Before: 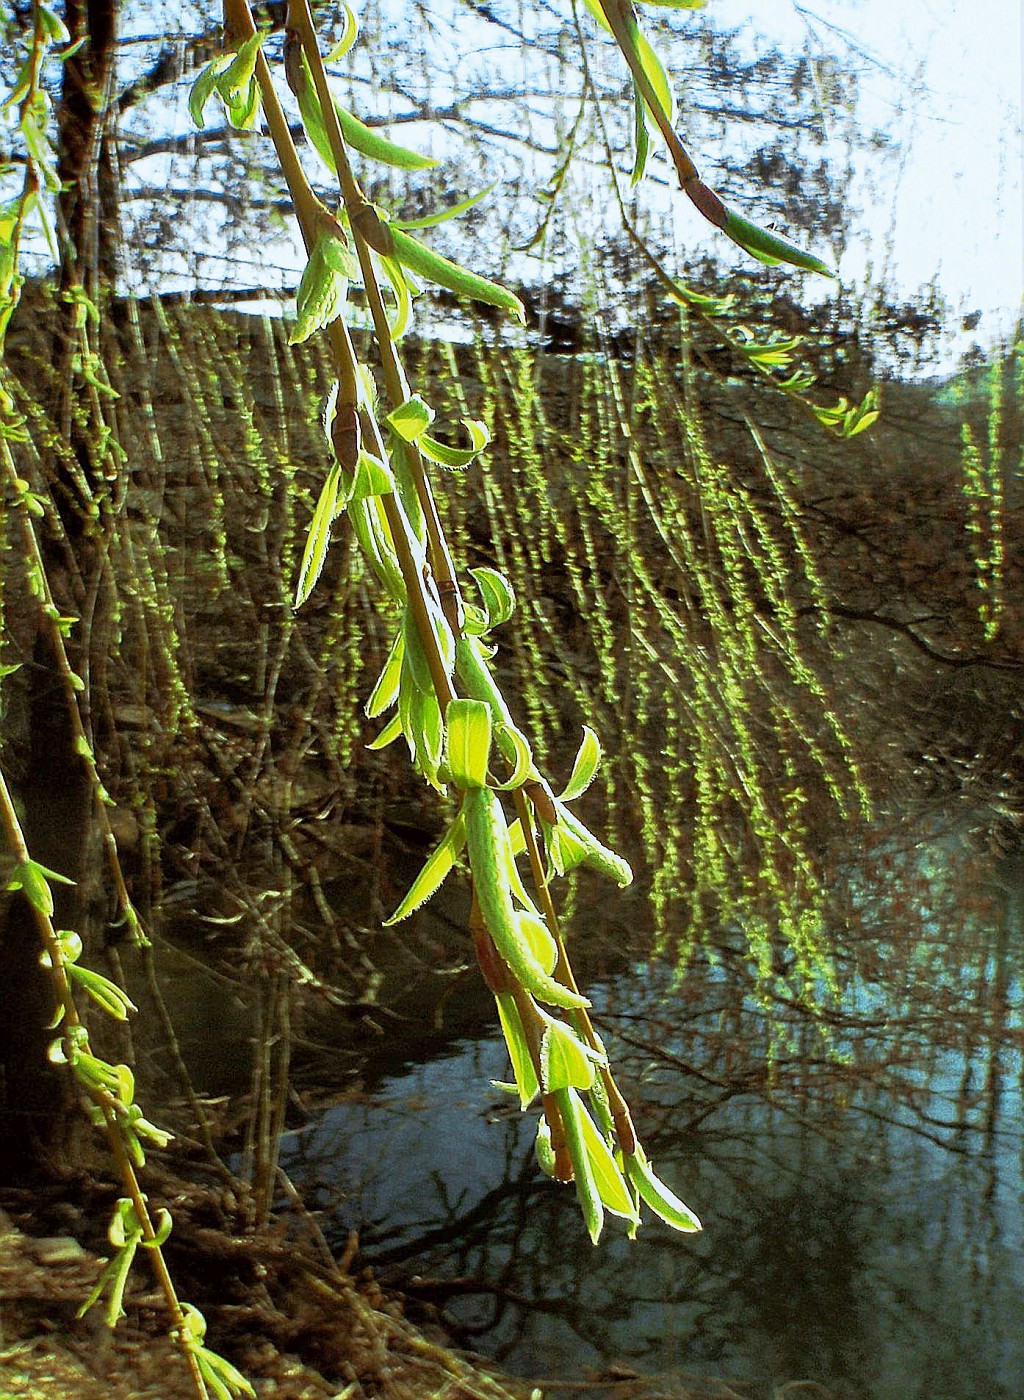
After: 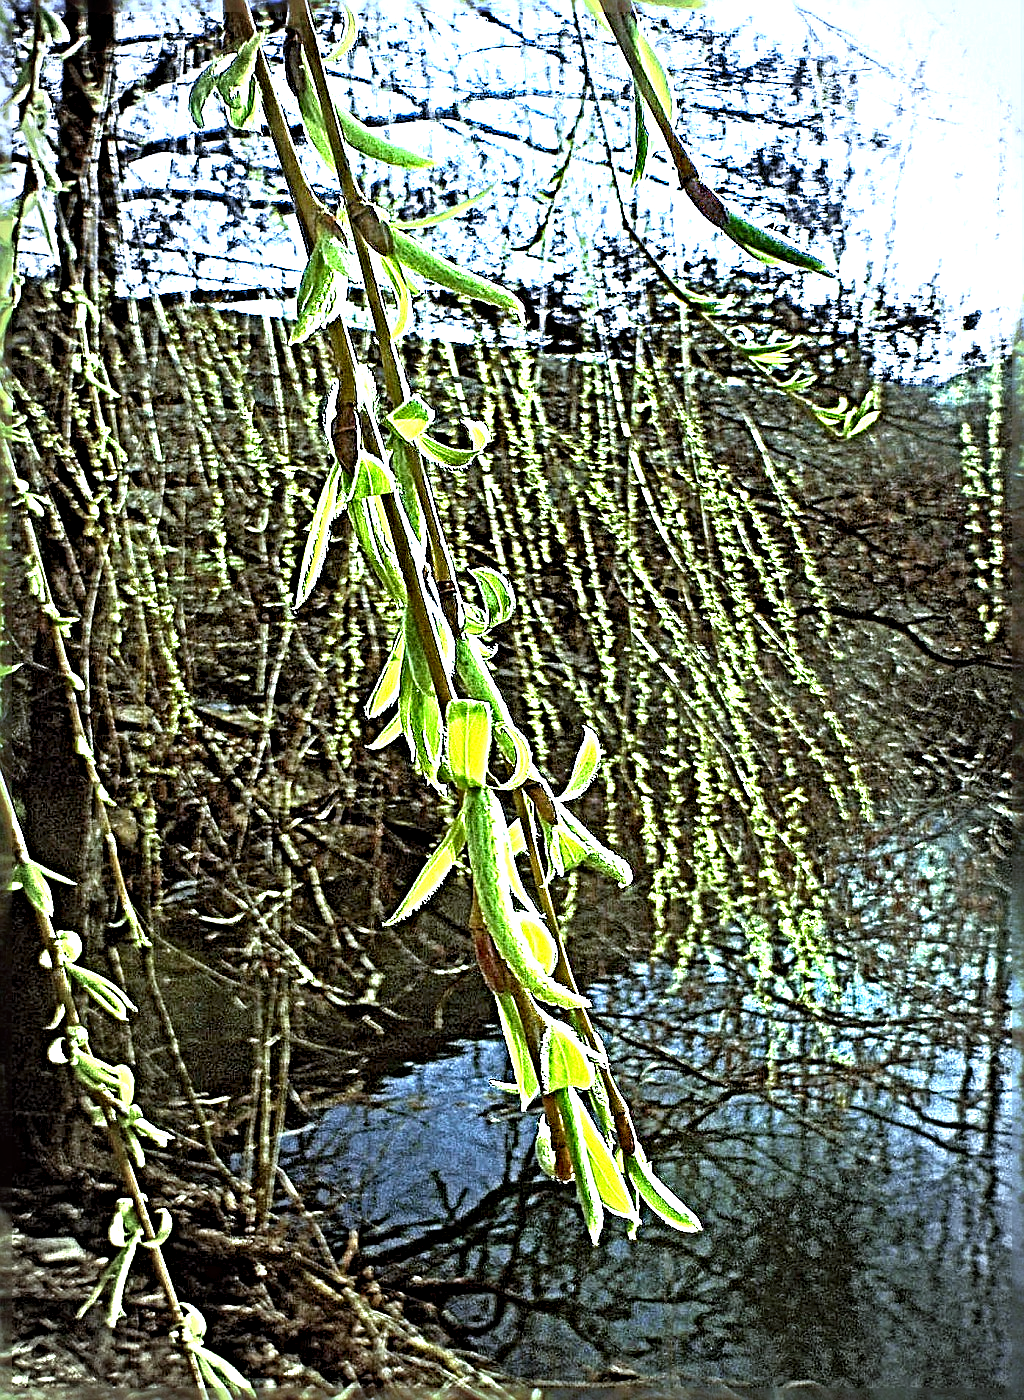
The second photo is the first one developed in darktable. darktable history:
white balance: red 0.871, blue 1.249
sharpen: radius 6.3, amount 1.8, threshold 0
tone equalizer: on, module defaults
exposure: black level correction 0, exposure 1.1 EV, compensate highlight preservation false
vignetting: automatic ratio true
